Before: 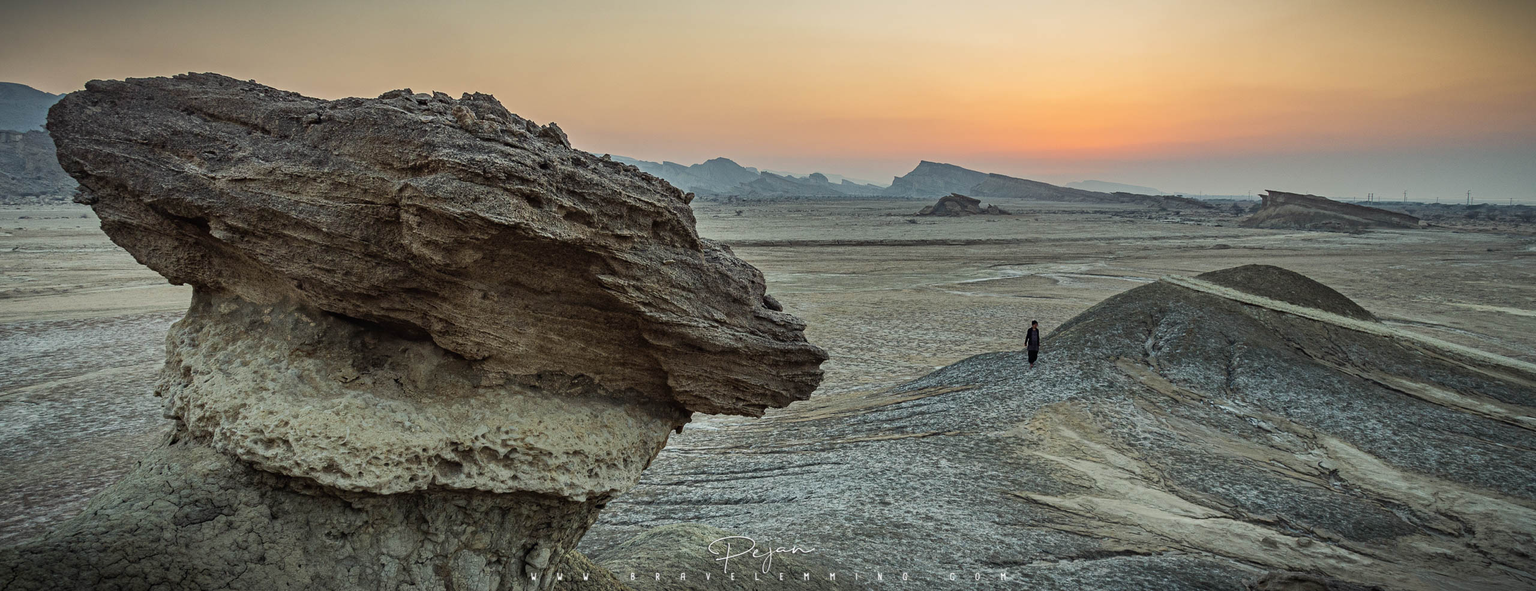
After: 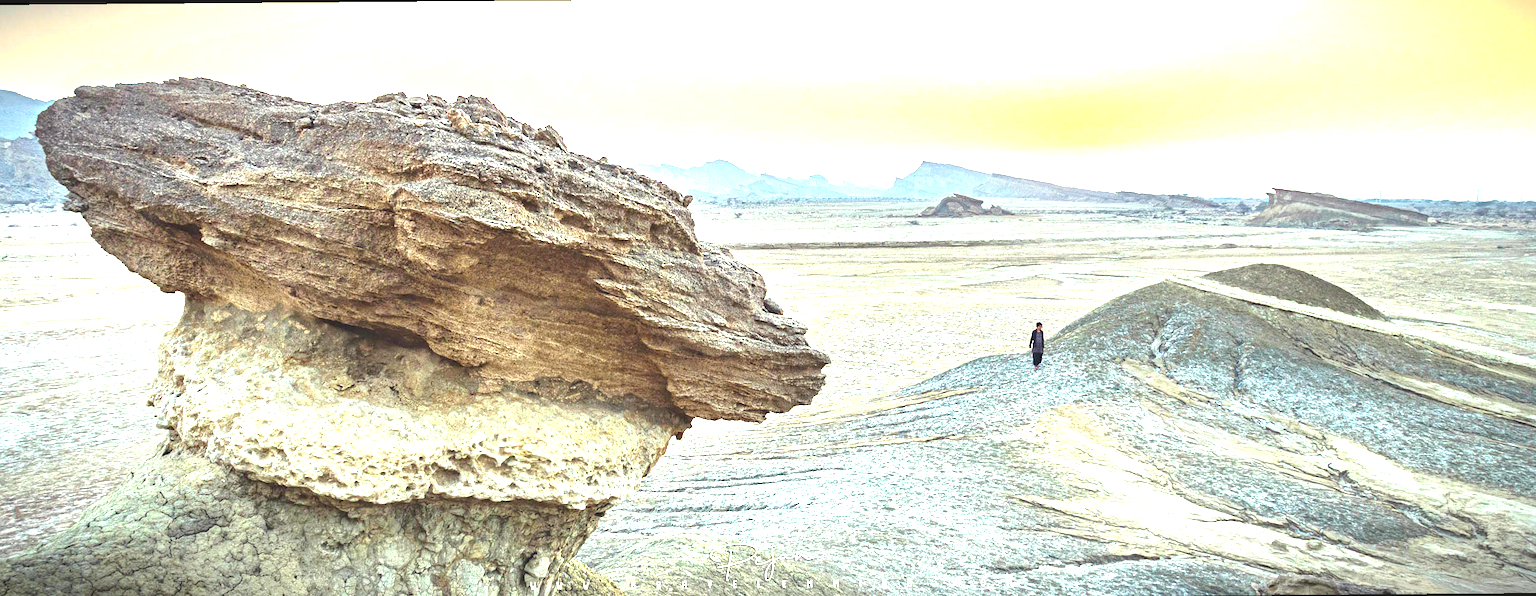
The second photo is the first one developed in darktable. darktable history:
exposure: exposure 3 EV, compensate highlight preservation false
rotate and perspective: rotation -0.45°, automatic cropping original format, crop left 0.008, crop right 0.992, crop top 0.012, crop bottom 0.988
contrast brightness saturation: contrast -0.19, saturation 0.19
